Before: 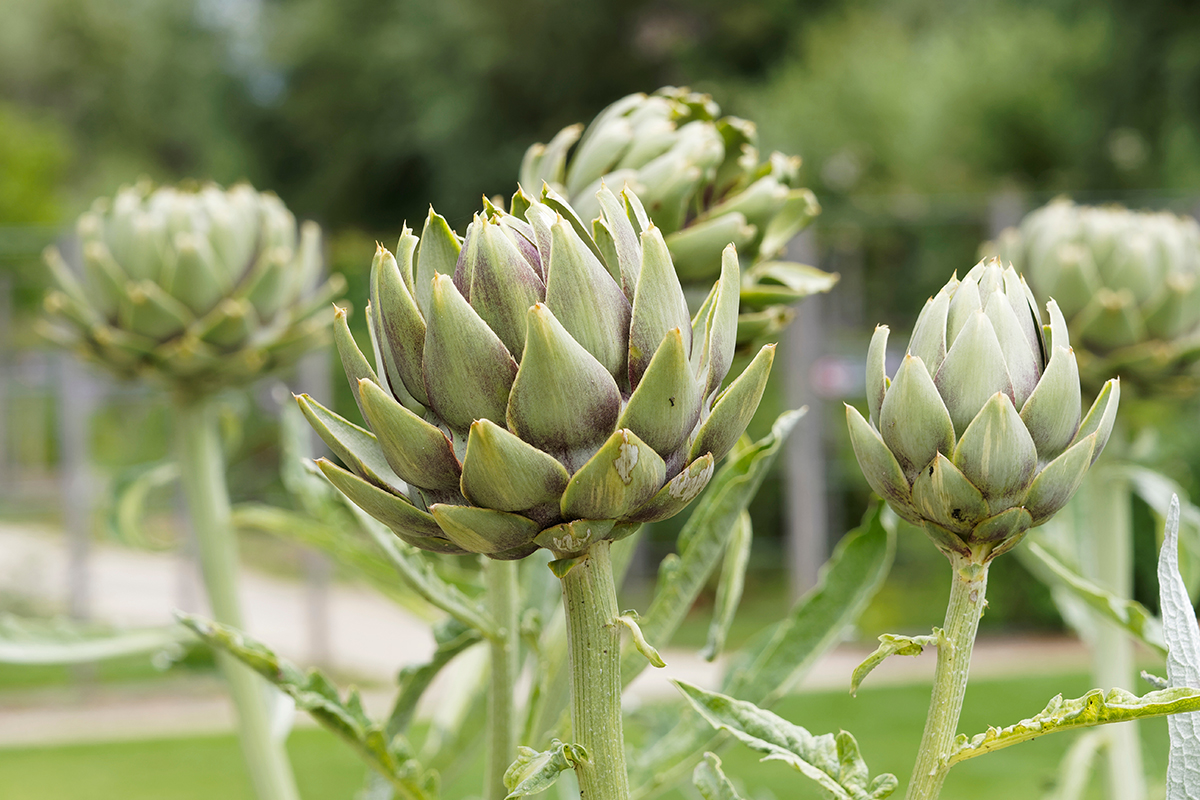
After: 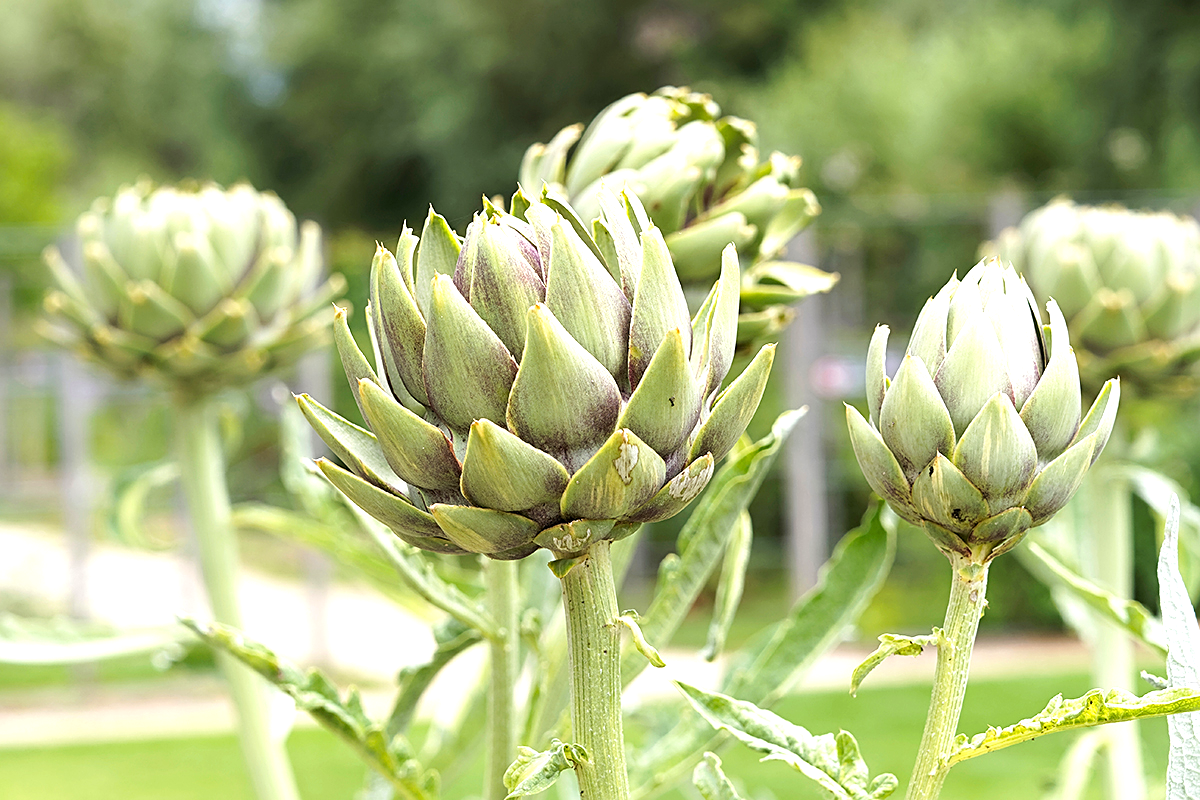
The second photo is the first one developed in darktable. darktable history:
exposure: exposure 0.766 EV, compensate highlight preservation false
sharpen: on, module defaults
